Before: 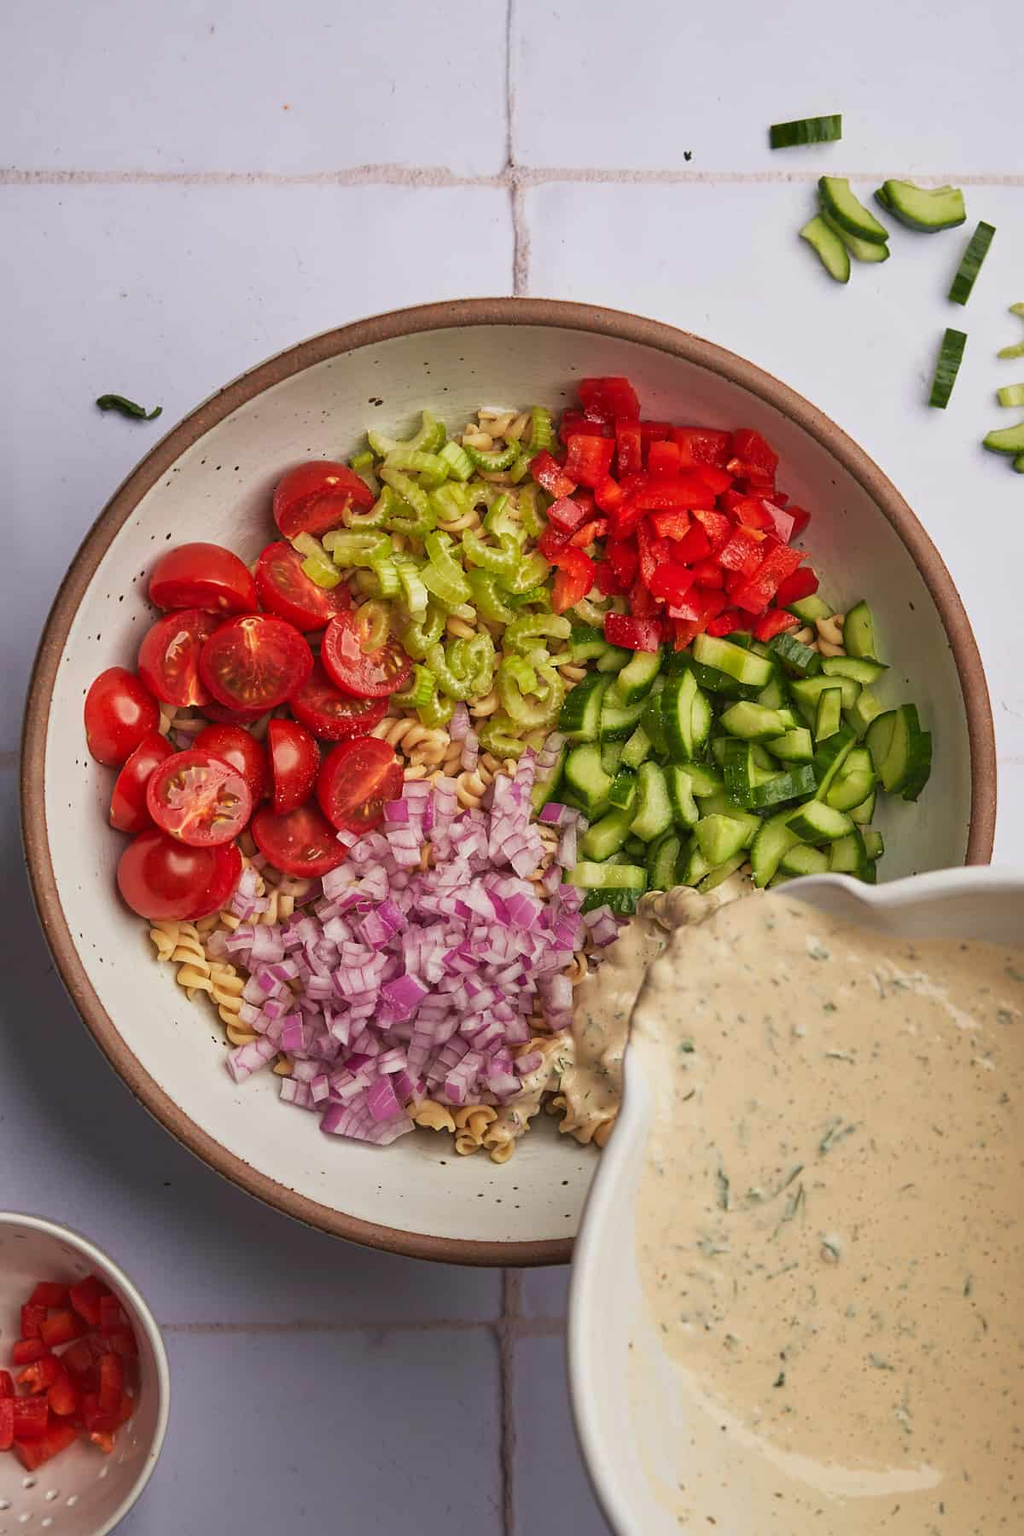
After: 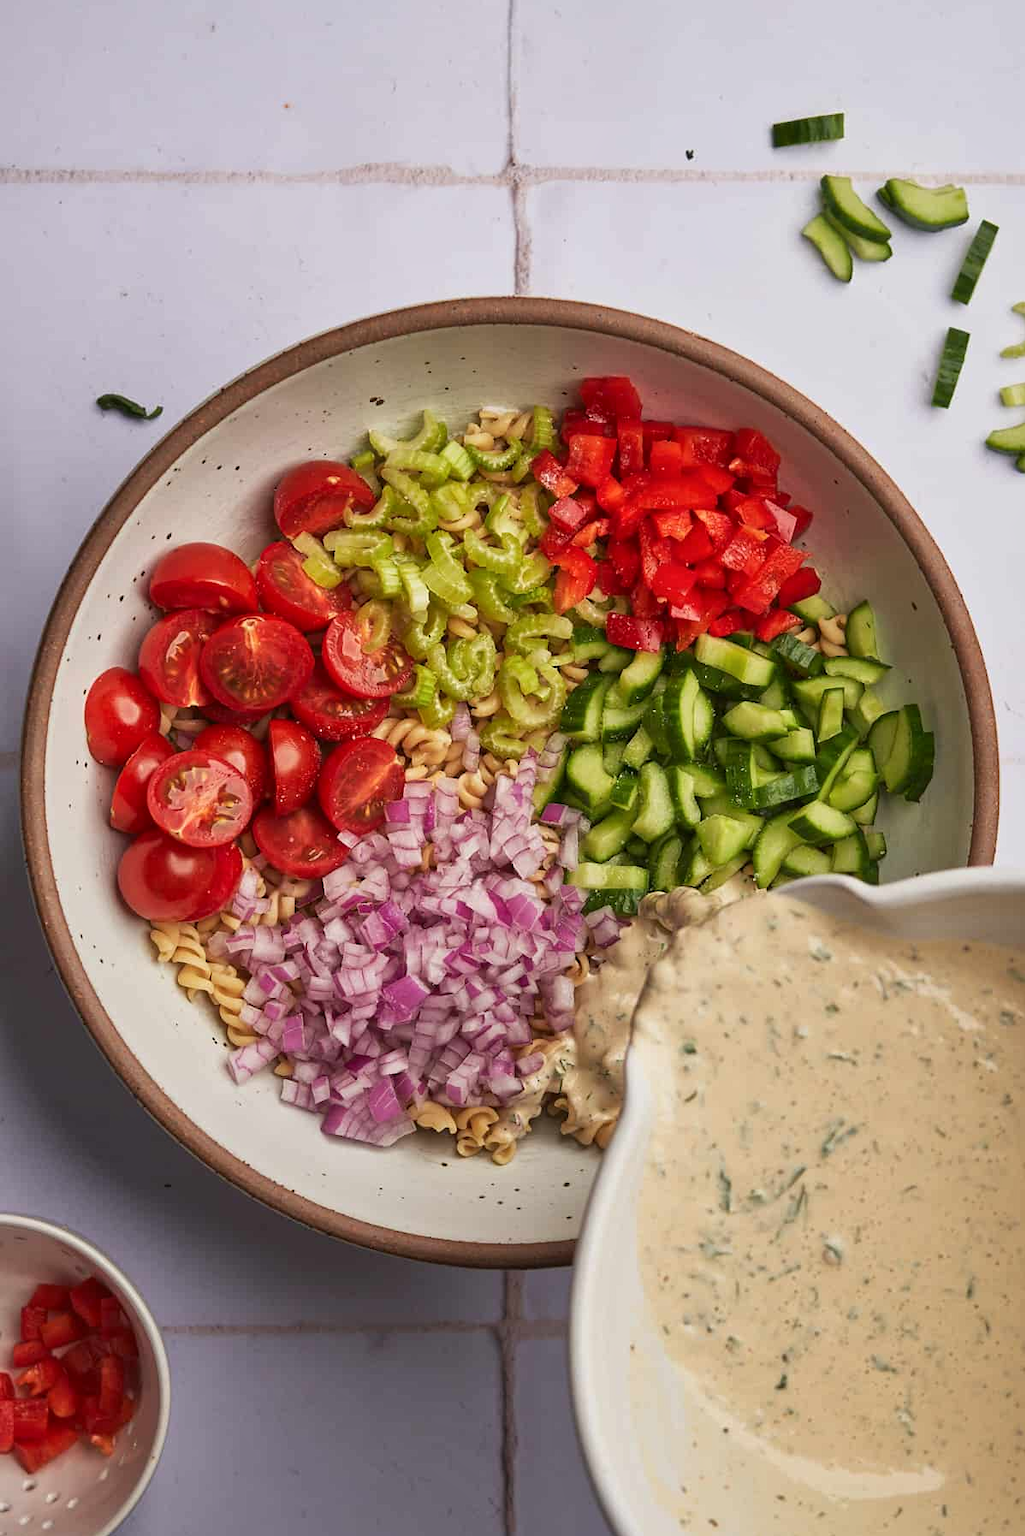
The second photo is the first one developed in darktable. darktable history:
crop: top 0.126%, bottom 0.103%
local contrast: mode bilateral grid, contrast 21, coarseness 51, detail 119%, midtone range 0.2
